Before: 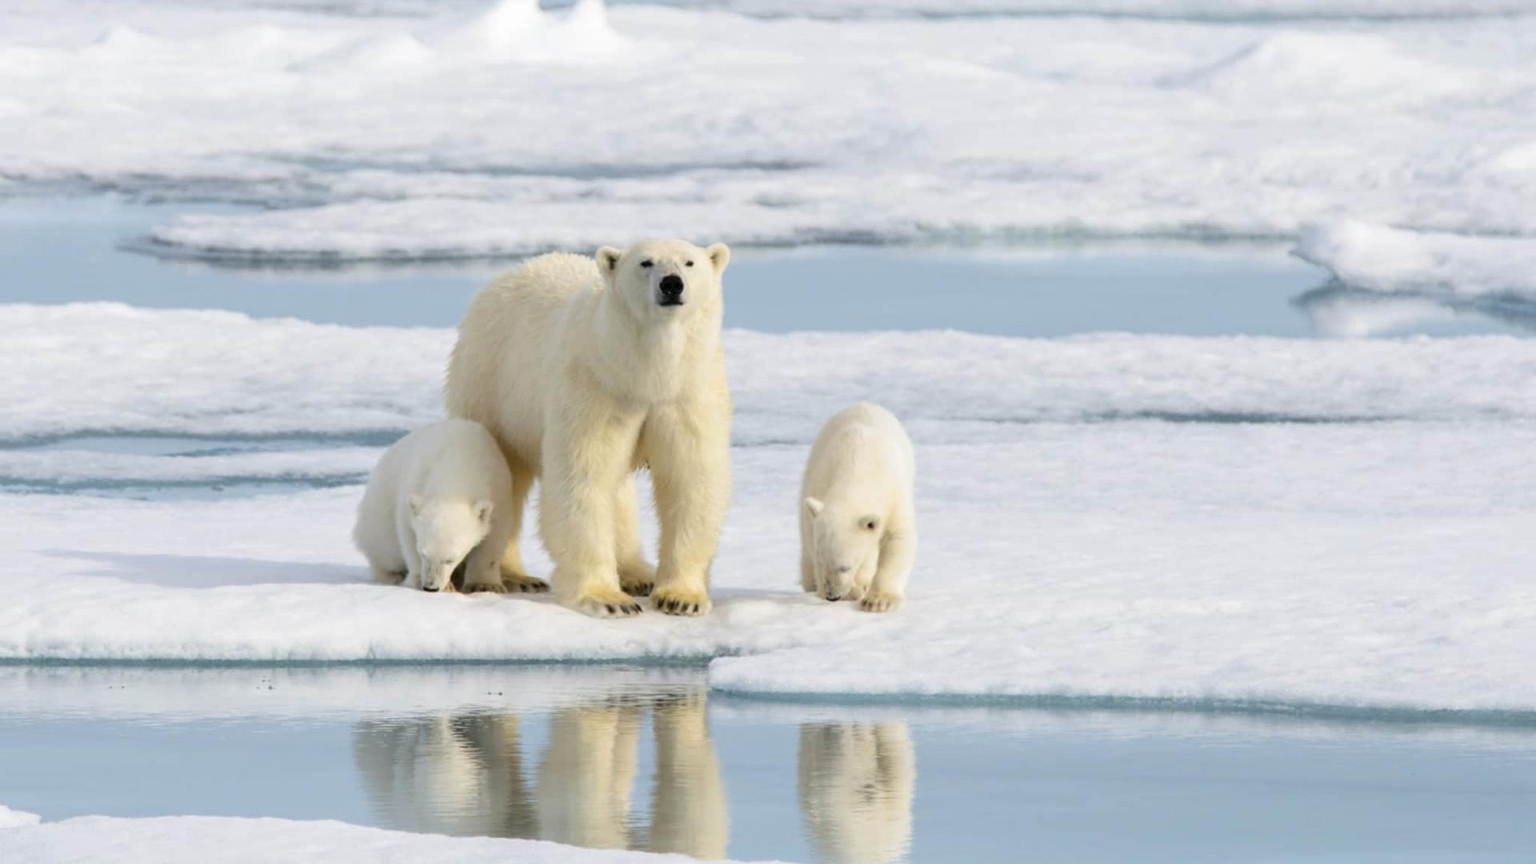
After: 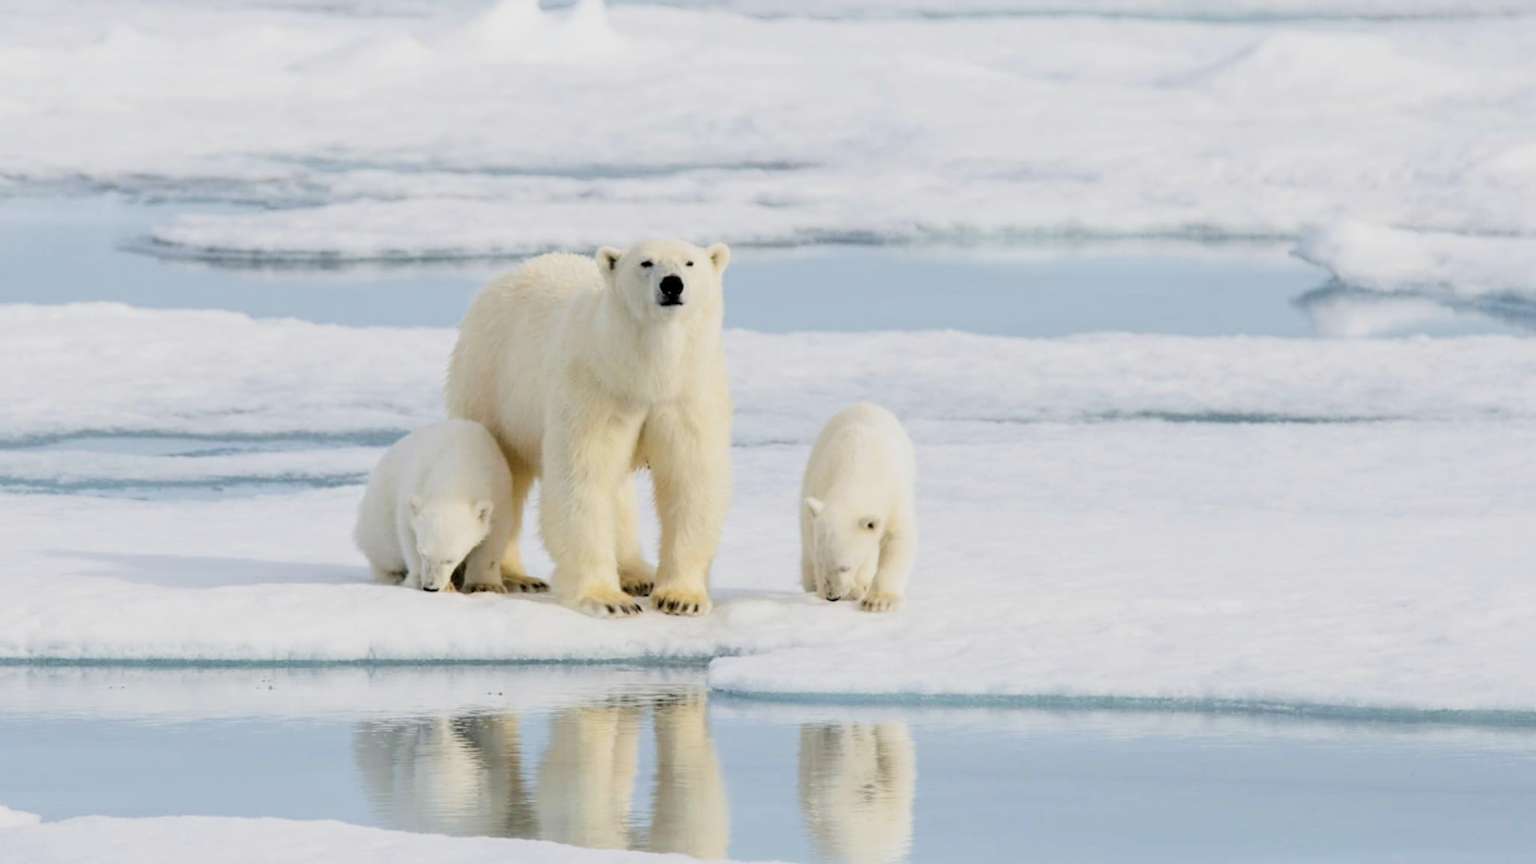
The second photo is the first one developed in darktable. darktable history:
local contrast: highlights 101%, shadows 102%, detail 119%, midtone range 0.2
filmic rgb: black relative exposure -7.65 EV, white relative exposure 4.56 EV, threshold 3 EV, hardness 3.61, enable highlight reconstruction true
exposure: exposure 0.497 EV, compensate exposure bias true, compensate highlight preservation false
